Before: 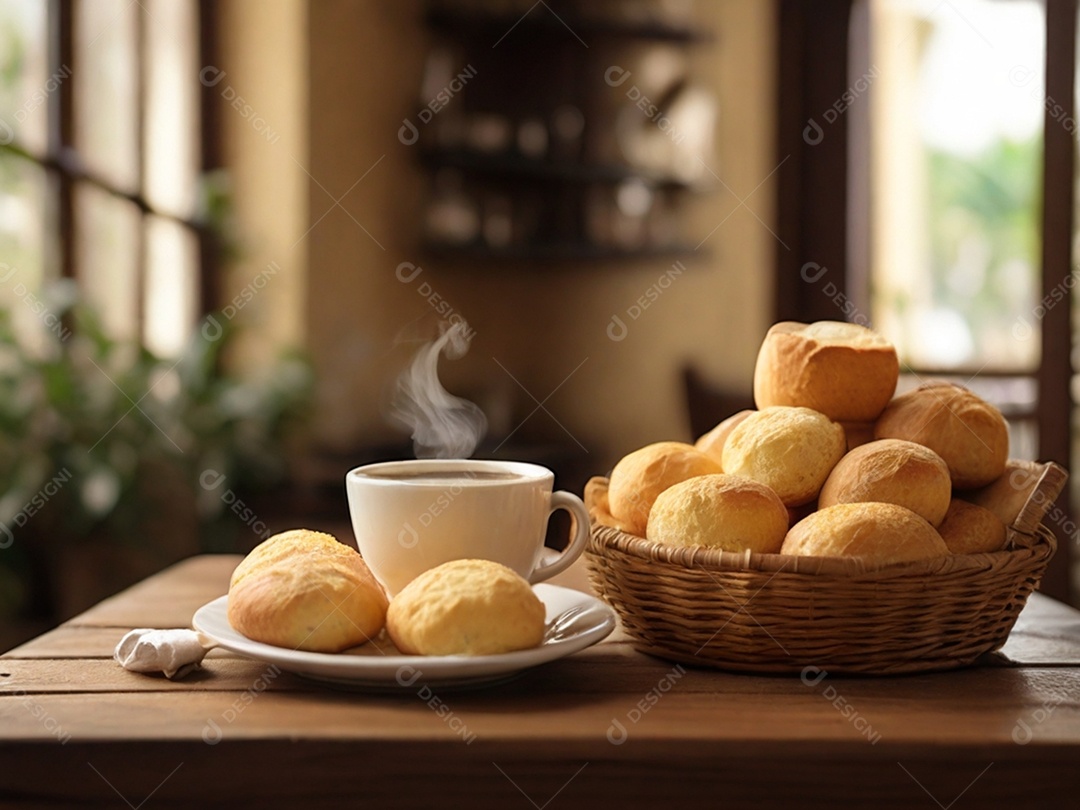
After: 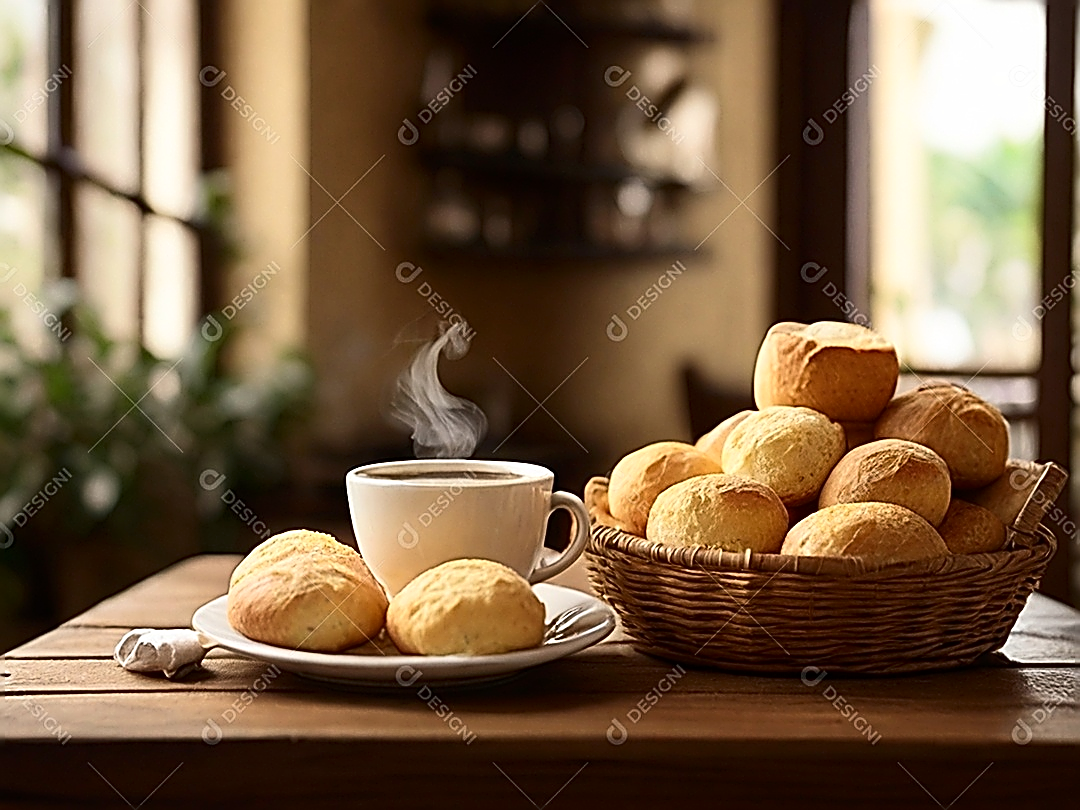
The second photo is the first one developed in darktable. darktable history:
sharpen: amount 1.982
contrast brightness saturation: contrast 0.217
